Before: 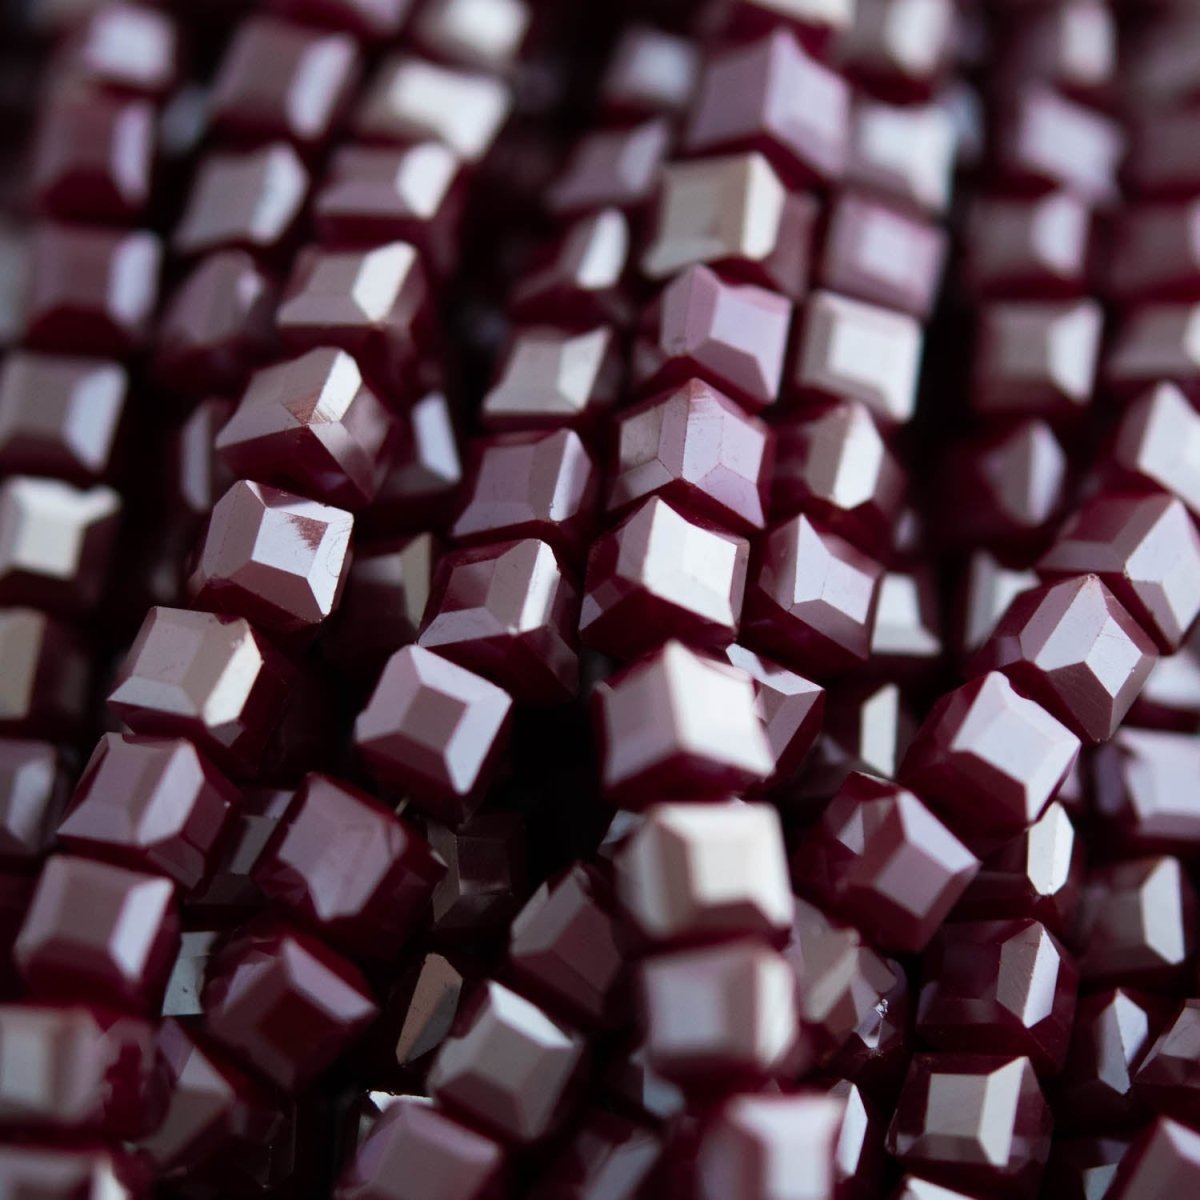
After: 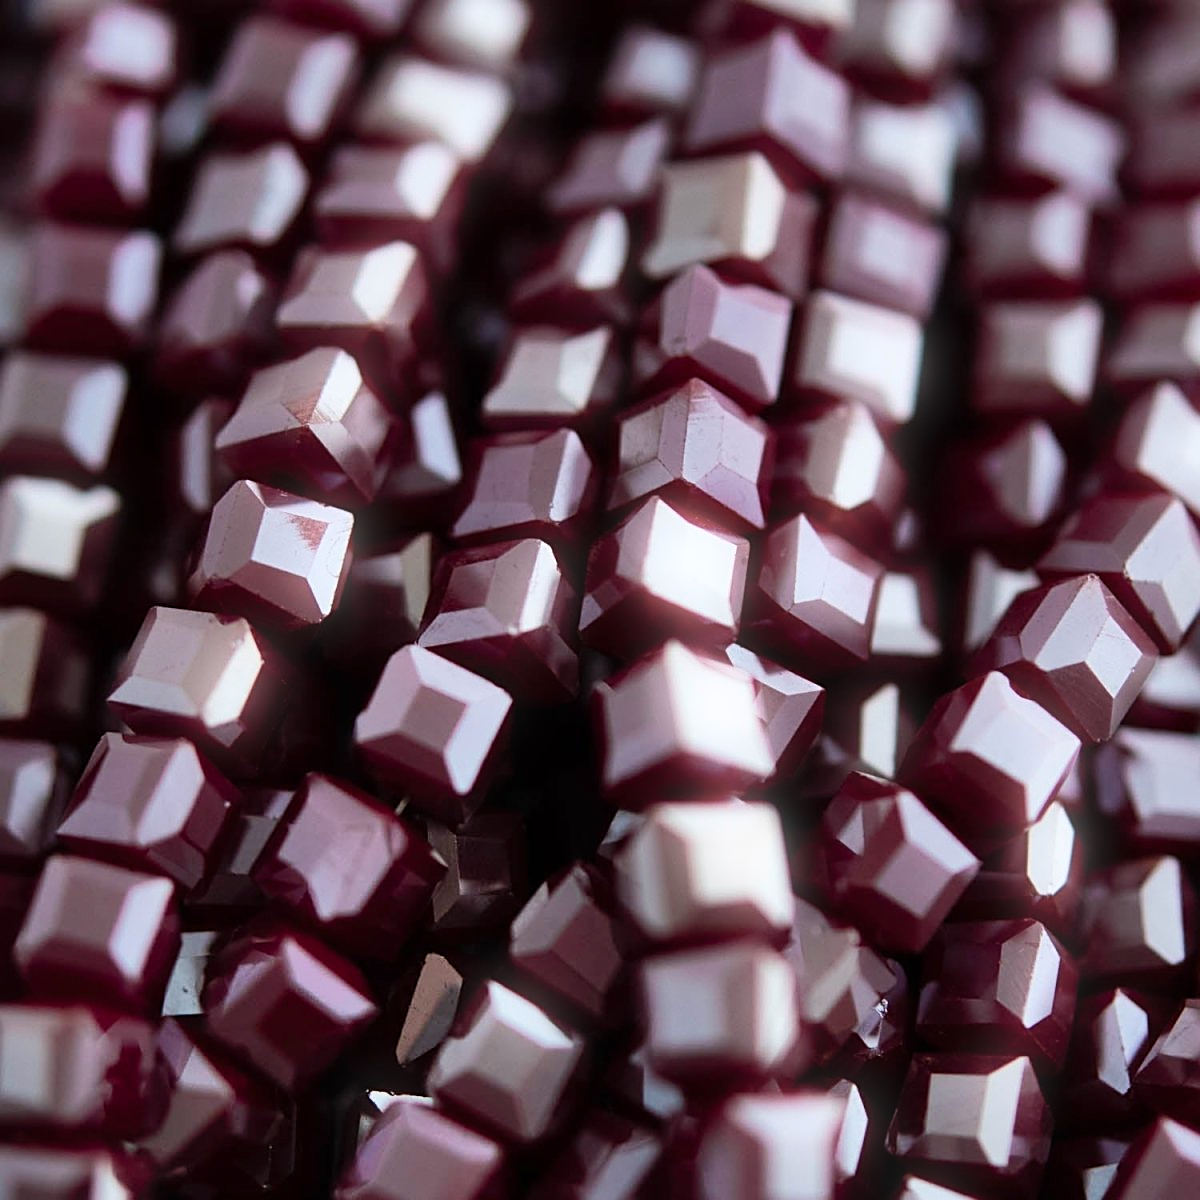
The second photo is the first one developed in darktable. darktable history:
sharpen: on, module defaults
bloom: size 5%, threshold 95%, strength 15%
shadows and highlights: soften with gaussian
